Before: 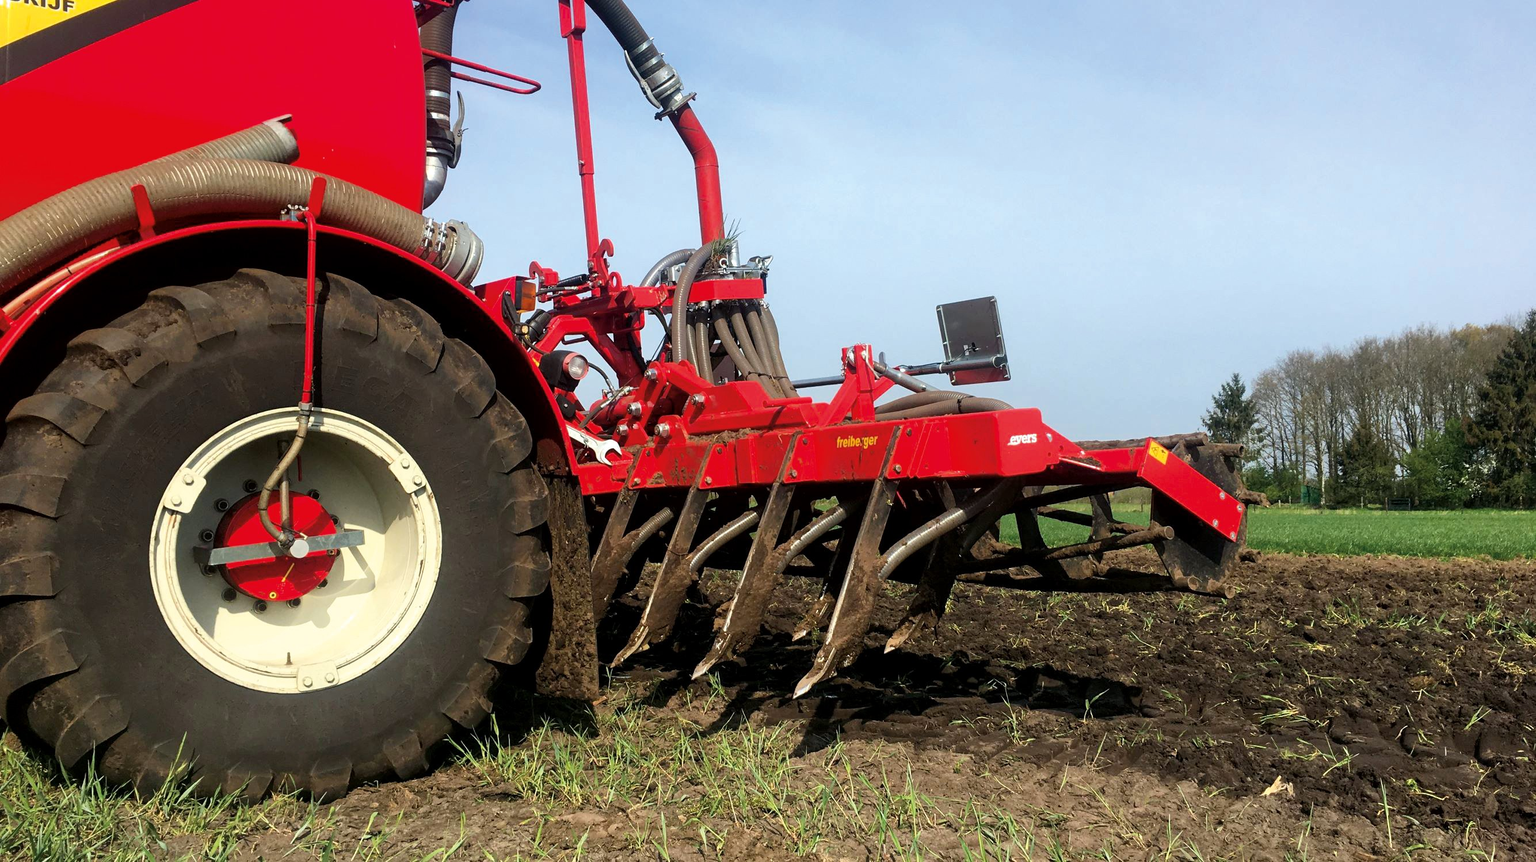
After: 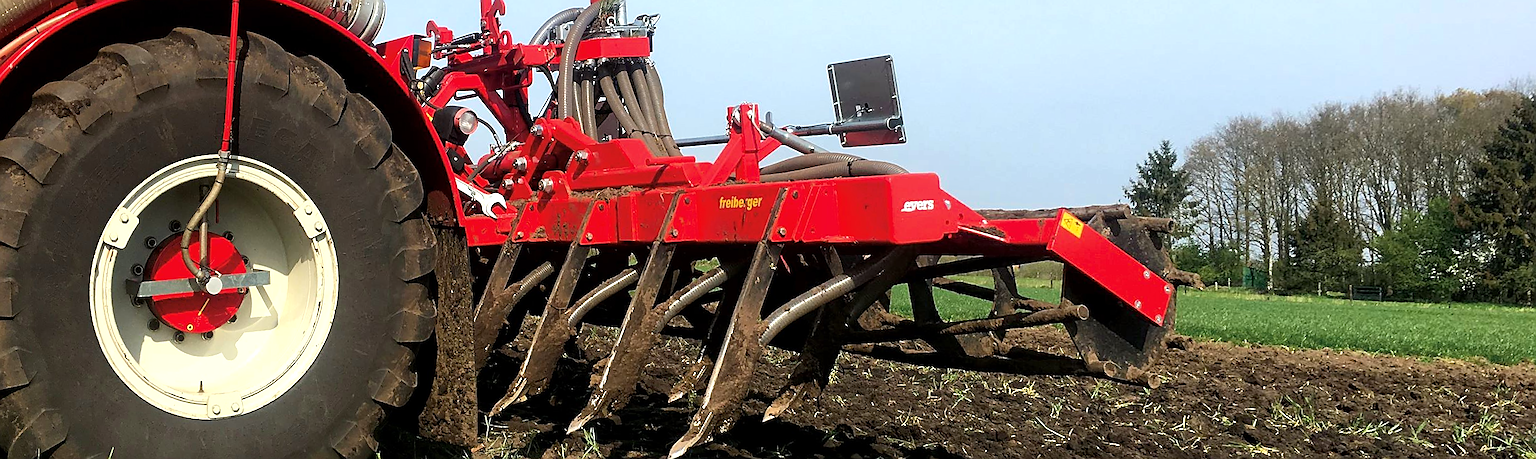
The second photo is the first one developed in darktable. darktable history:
crop and rotate: top 25.357%, bottom 13.942%
sharpen: radius 1.4, amount 1.25, threshold 0.7
exposure: exposure 0.217 EV, compensate highlight preservation false
rotate and perspective: rotation 1.69°, lens shift (vertical) -0.023, lens shift (horizontal) -0.291, crop left 0.025, crop right 0.988, crop top 0.092, crop bottom 0.842
